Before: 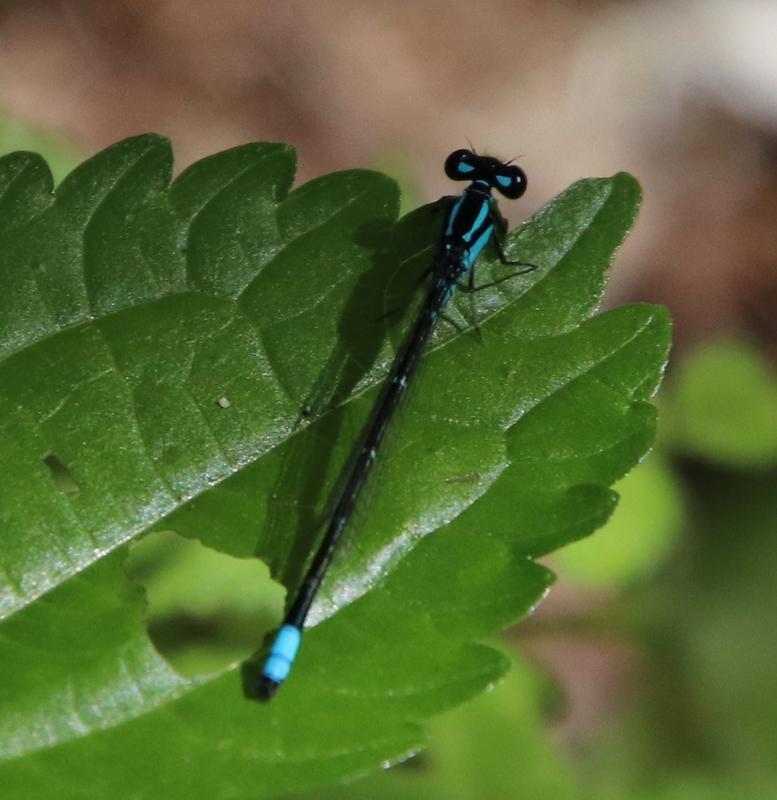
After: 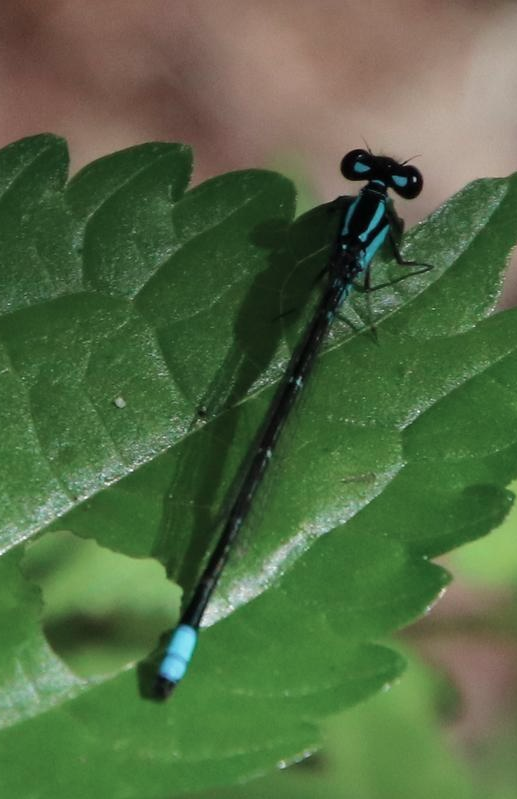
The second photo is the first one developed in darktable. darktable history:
crop and rotate: left 13.409%, right 19.924%
color contrast: blue-yellow contrast 0.7
